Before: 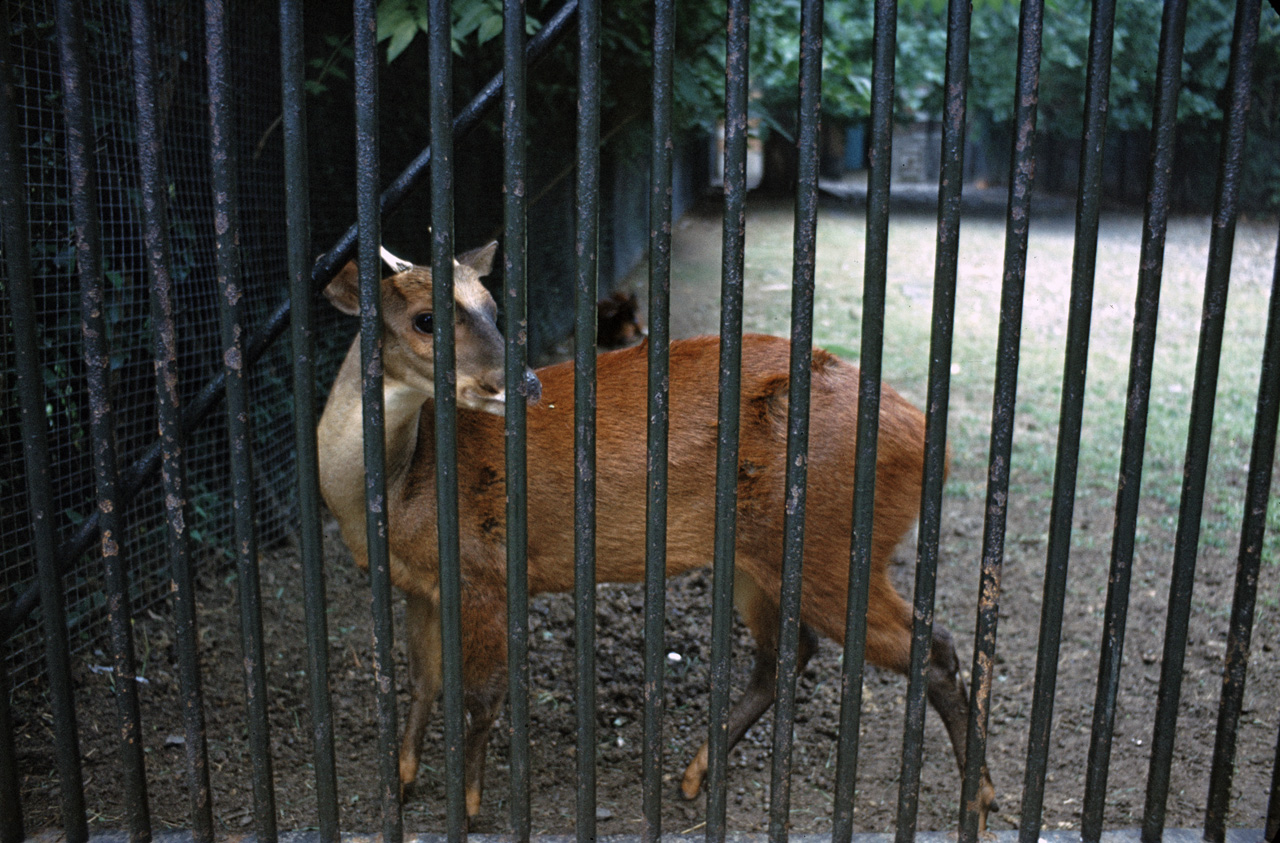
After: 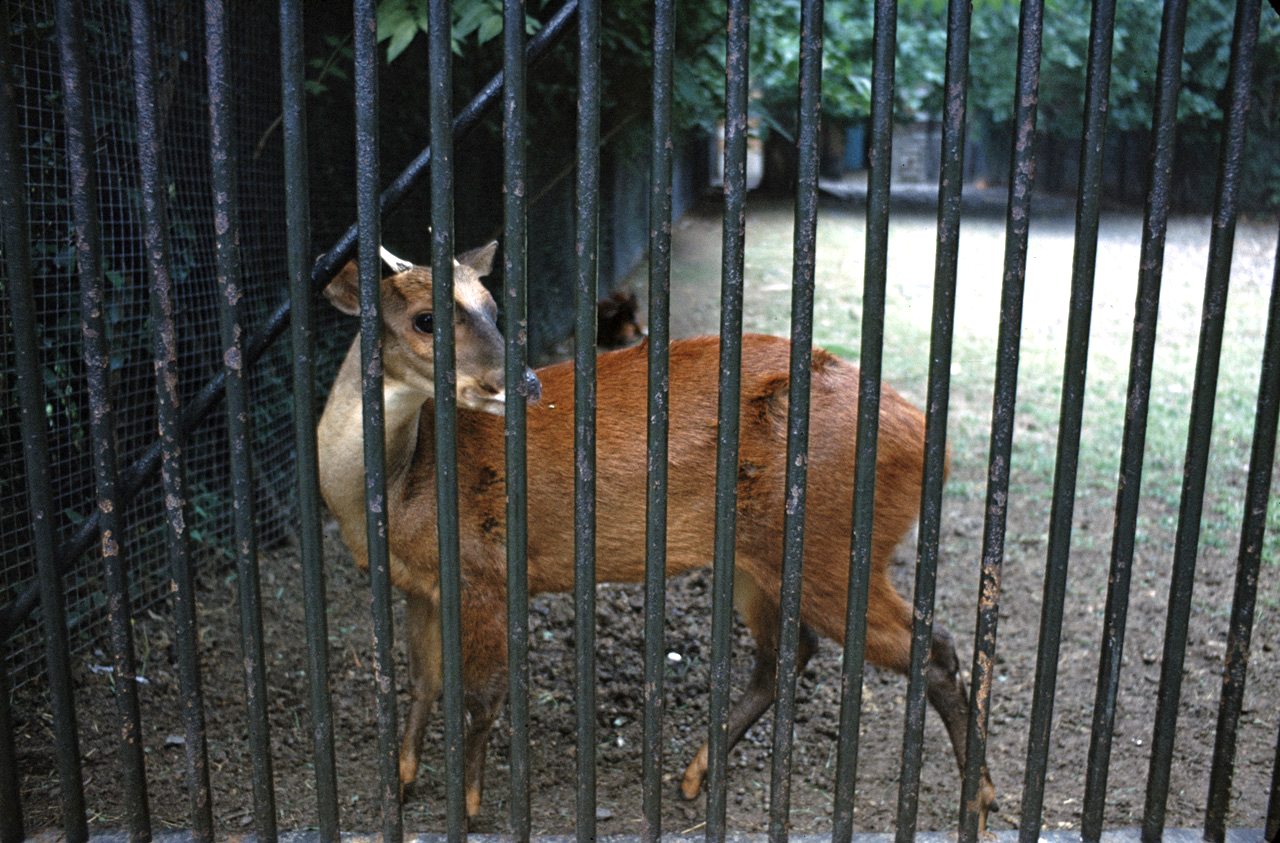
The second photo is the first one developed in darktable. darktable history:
exposure: exposure 0.465 EV, compensate highlight preservation false
